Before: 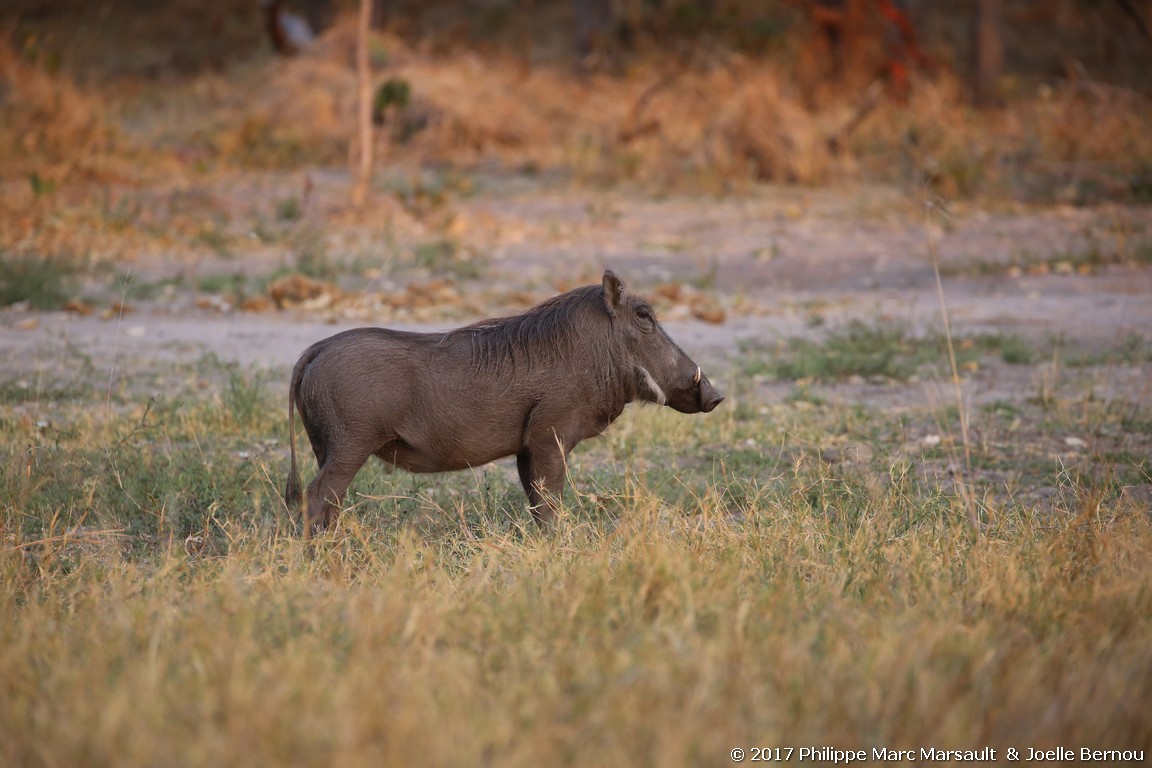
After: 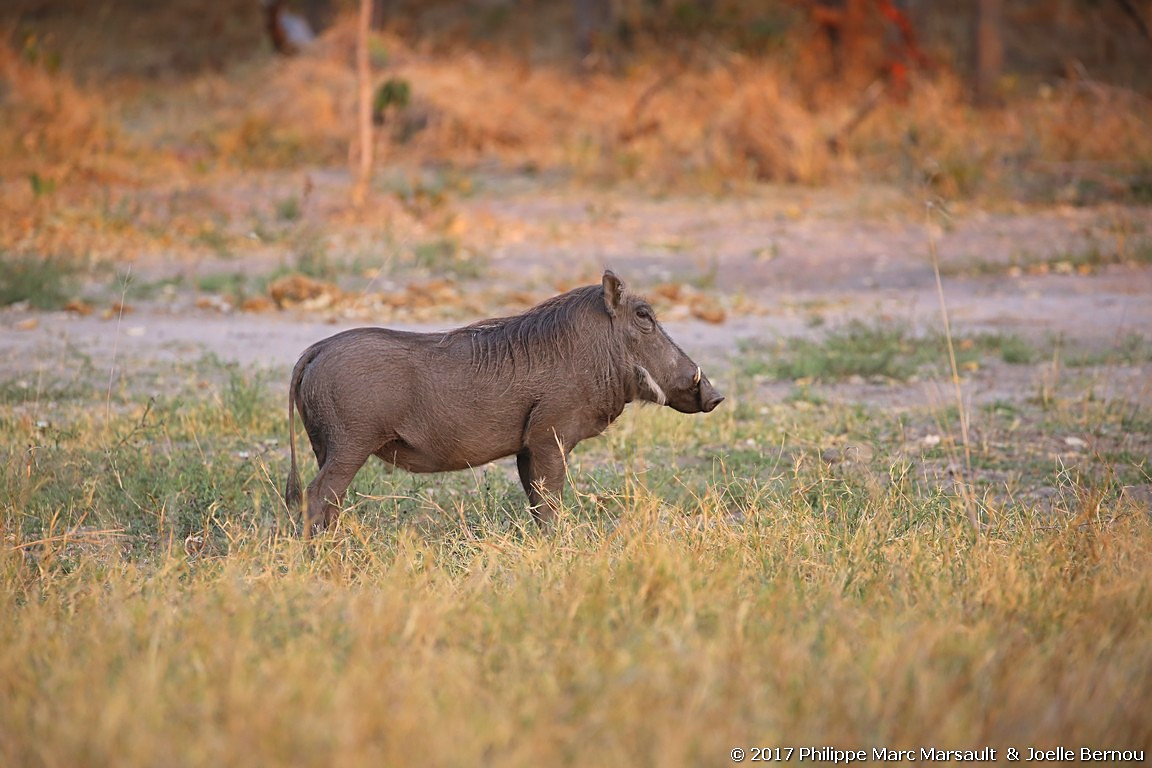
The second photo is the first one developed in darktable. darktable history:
contrast equalizer: y [[0.5, 0.5, 0.478, 0.5, 0.5, 0.5], [0.5 ×6], [0.5 ×6], [0 ×6], [0 ×6]]
color balance rgb: perceptual saturation grading › global saturation -1%
exposure: exposure 0.2 EV, compensate highlight preservation false
contrast brightness saturation: brightness 0.09, saturation 0.19
sharpen: on, module defaults
